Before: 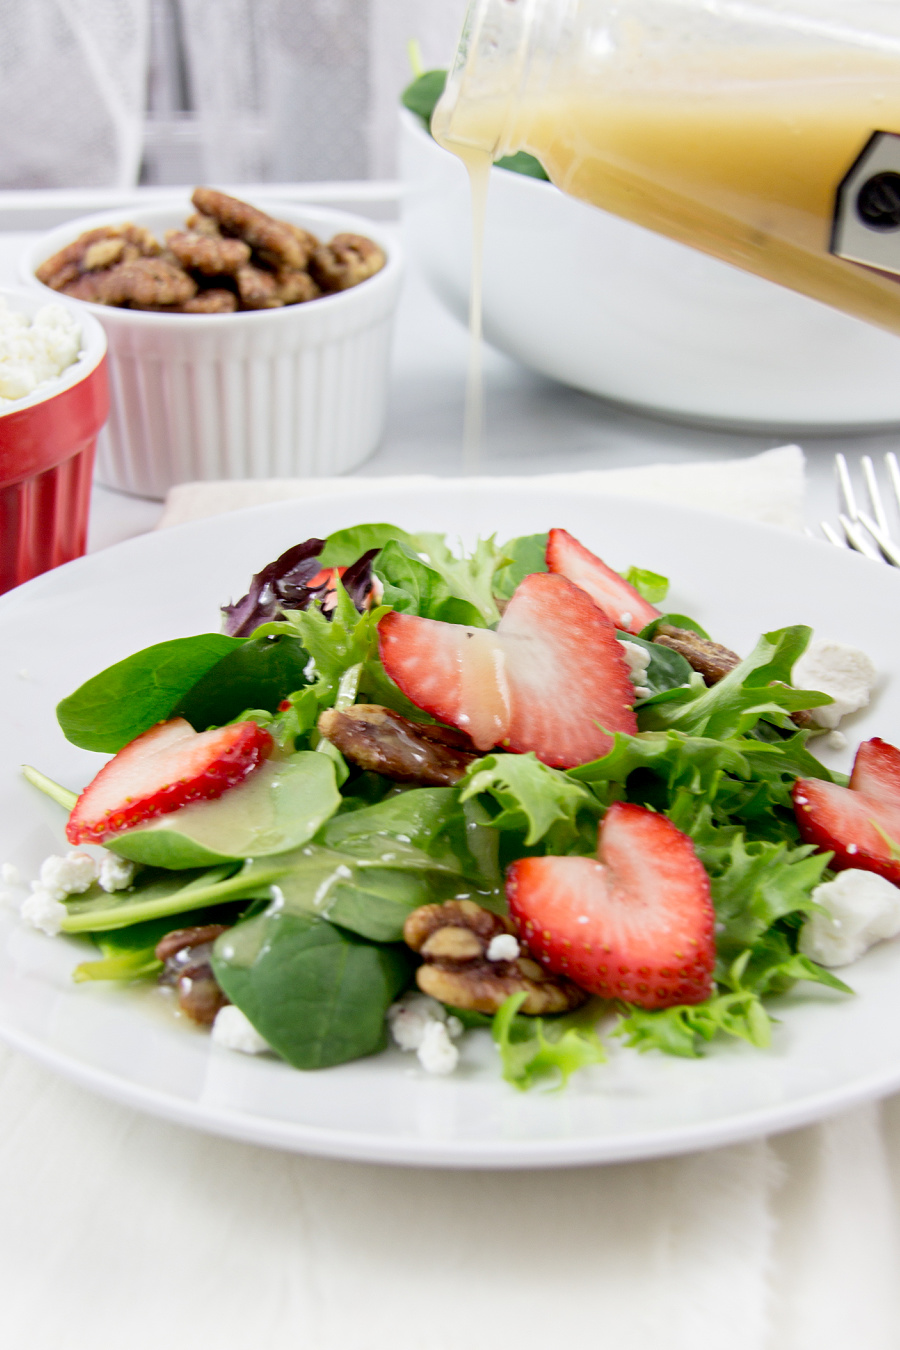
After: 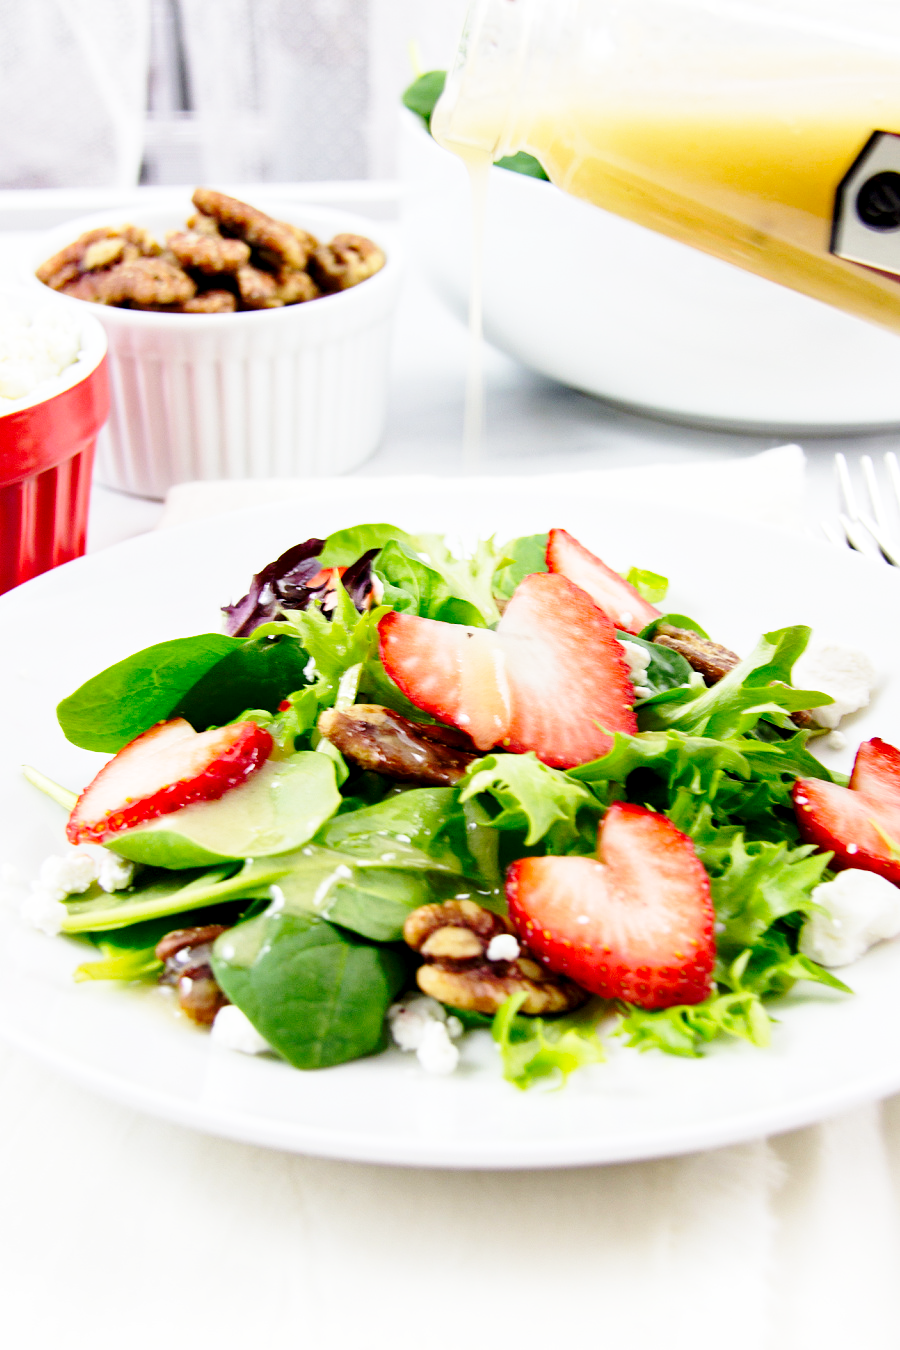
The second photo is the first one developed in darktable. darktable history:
haze removal: compatibility mode true, adaptive false
contrast equalizer: octaves 7, y [[0.6 ×6], [0.55 ×6], [0 ×6], [0 ×6], [0 ×6]], mix 0.15
base curve: curves: ch0 [(0, 0) (0.036, 0.037) (0.121, 0.228) (0.46, 0.76) (0.859, 0.983) (1, 1)], preserve colors none
